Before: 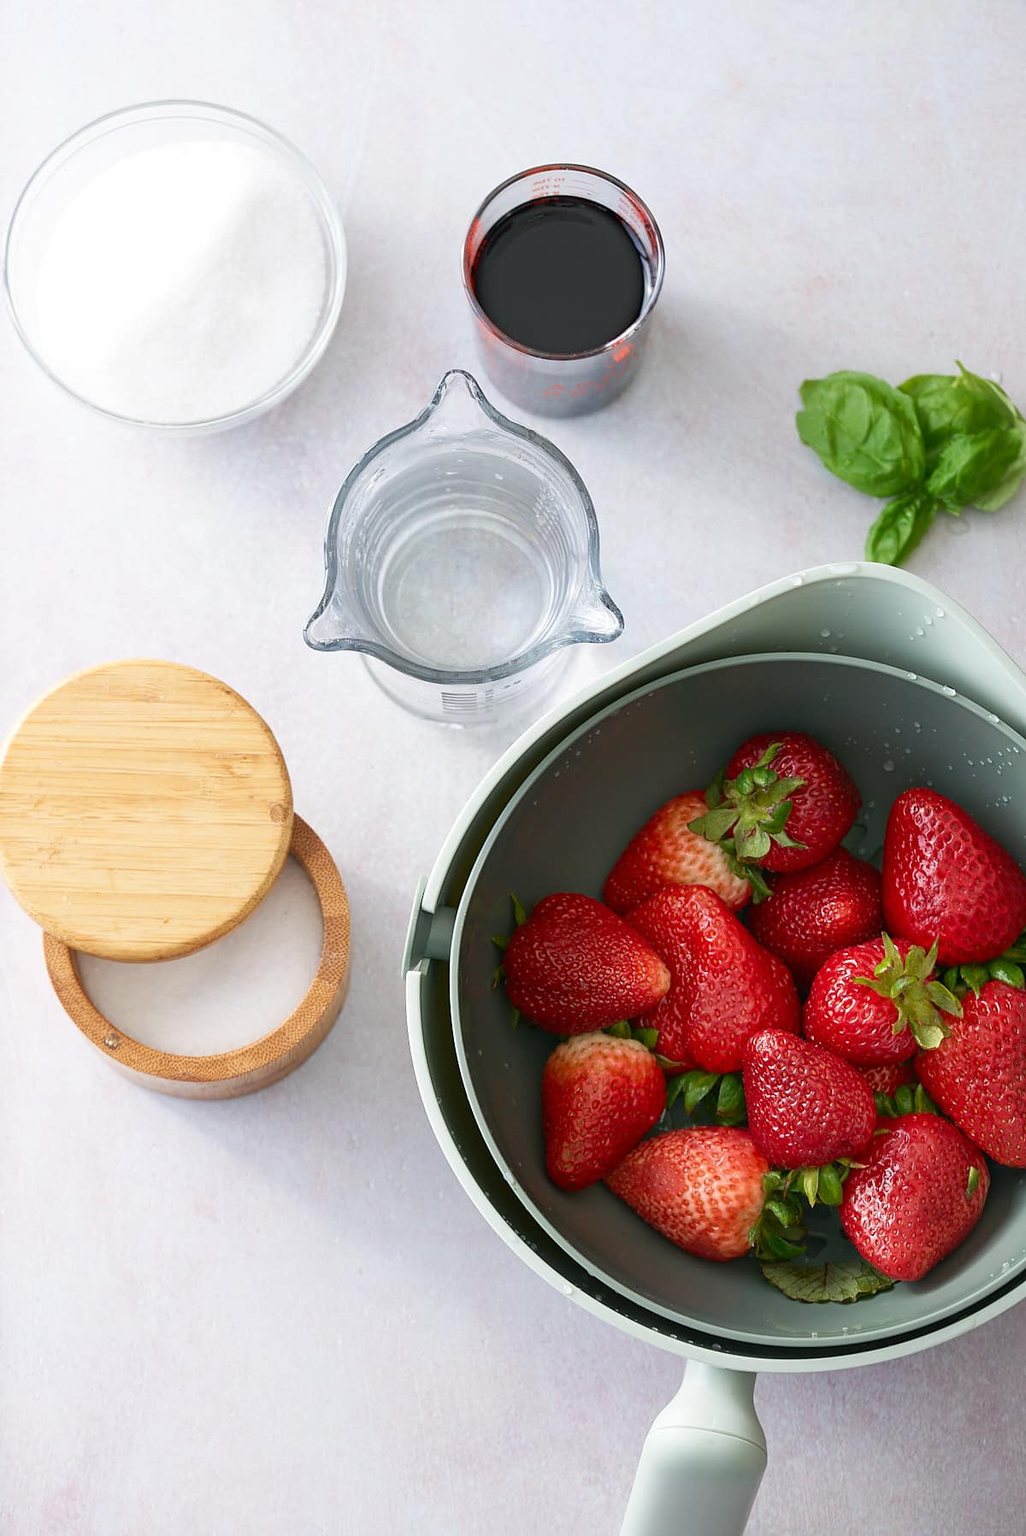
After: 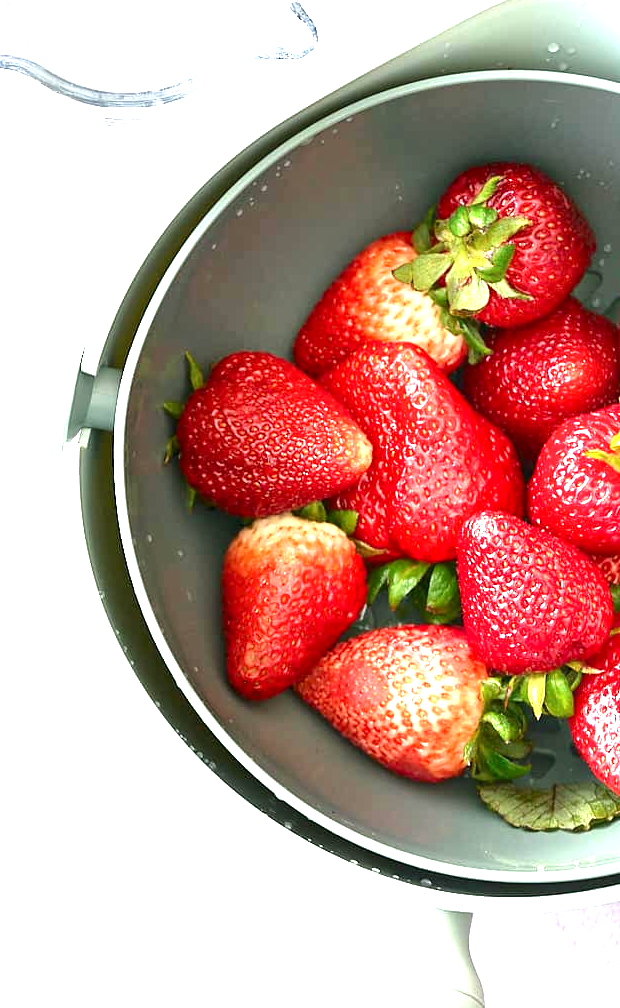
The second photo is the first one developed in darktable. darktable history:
exposure: exposure 2.011 EV, compensate highlight preservation false
local contrast: mode bilateral grid, contrast 25, coarseness 60, detail 151%, midtone range 0.2
crop: left 34.386%, top 38.606%, right 13.901%, bottom 5.25%
